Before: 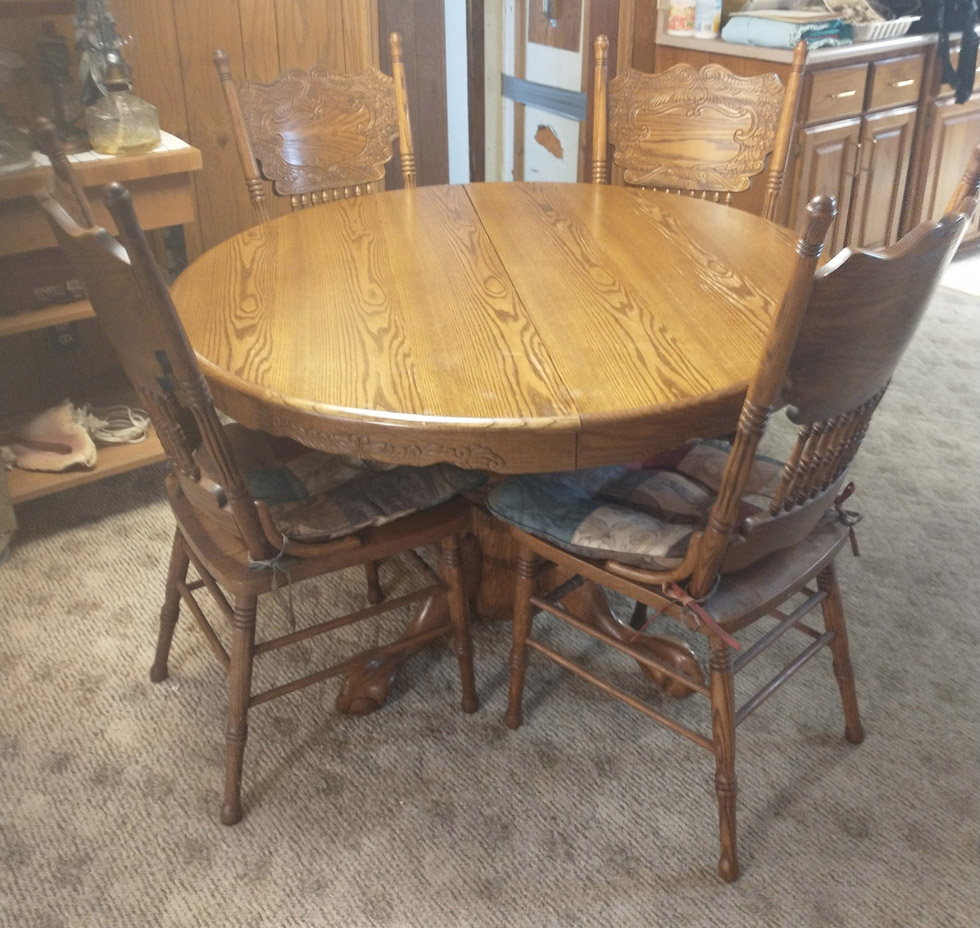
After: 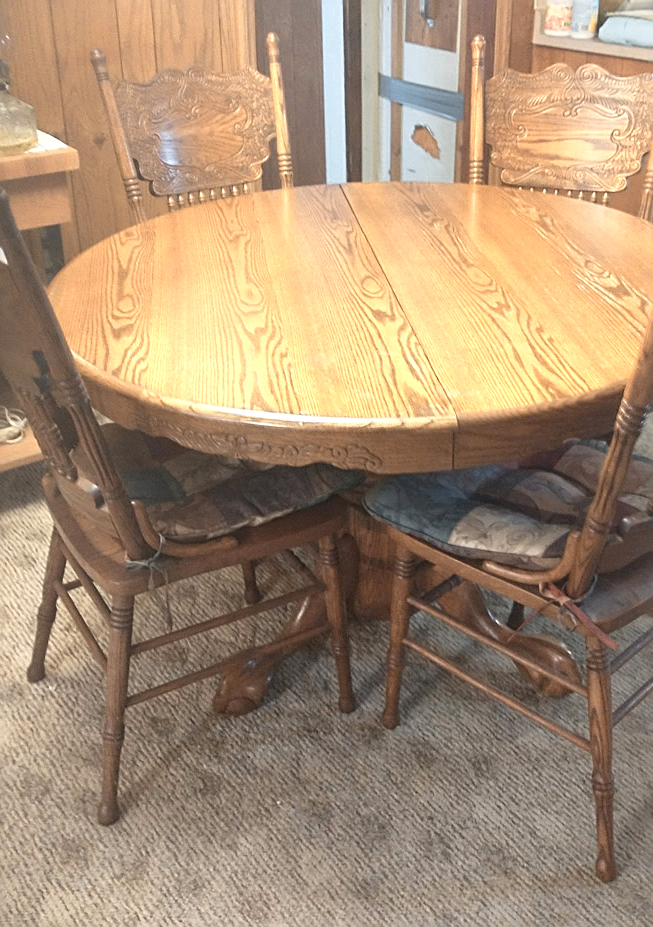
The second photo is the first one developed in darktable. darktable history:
color zones: curves: ch0 [(0.018, 0.548) (0.197, 0.654) (0.425, 0.447) (0.605, 0.658) (0.732, 0.579)]; ch1 [(0.105, 0.531) (0.224, 0.531) (0.386, 0.39) (0.618, 0.456) (0.732, 0.456) (0.956, 0.421)]; ch2 [(0.039, 0.583) (0.215, 0.465) (0.399, 0.544) (0.465, 0.548) (0.614, 0.447) (0.724, 0.43) (0.882, 0.623) (0.956, 0.632)]
sharpen: on, module defaults
crop and rotate: left 12.648%, right 20.685%
